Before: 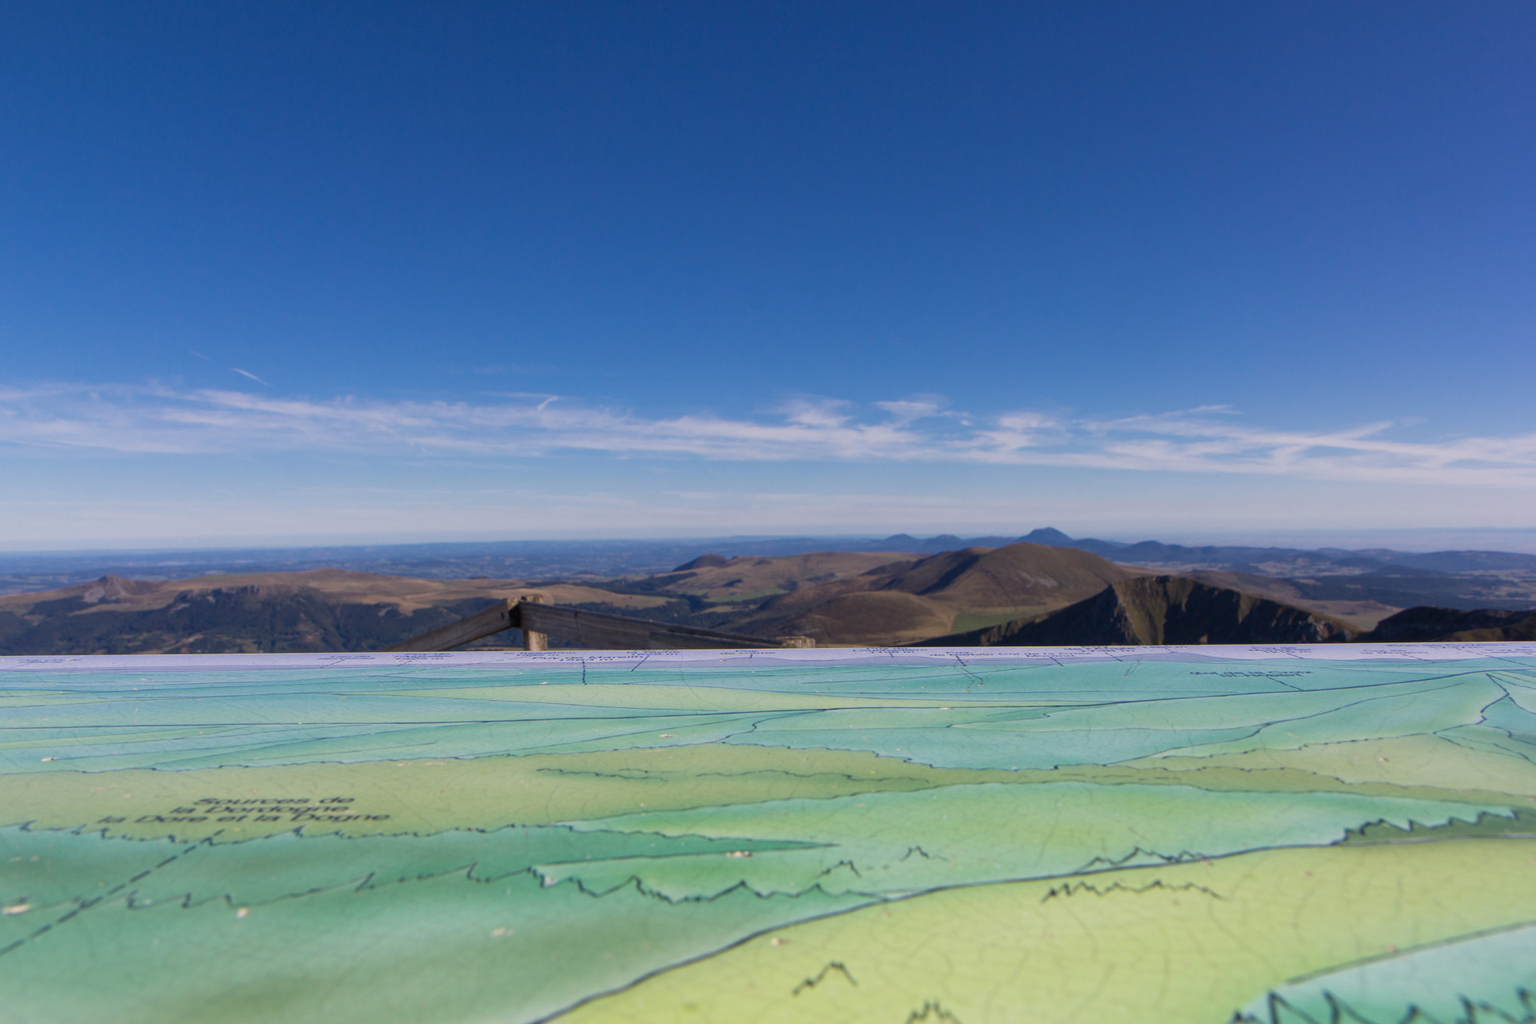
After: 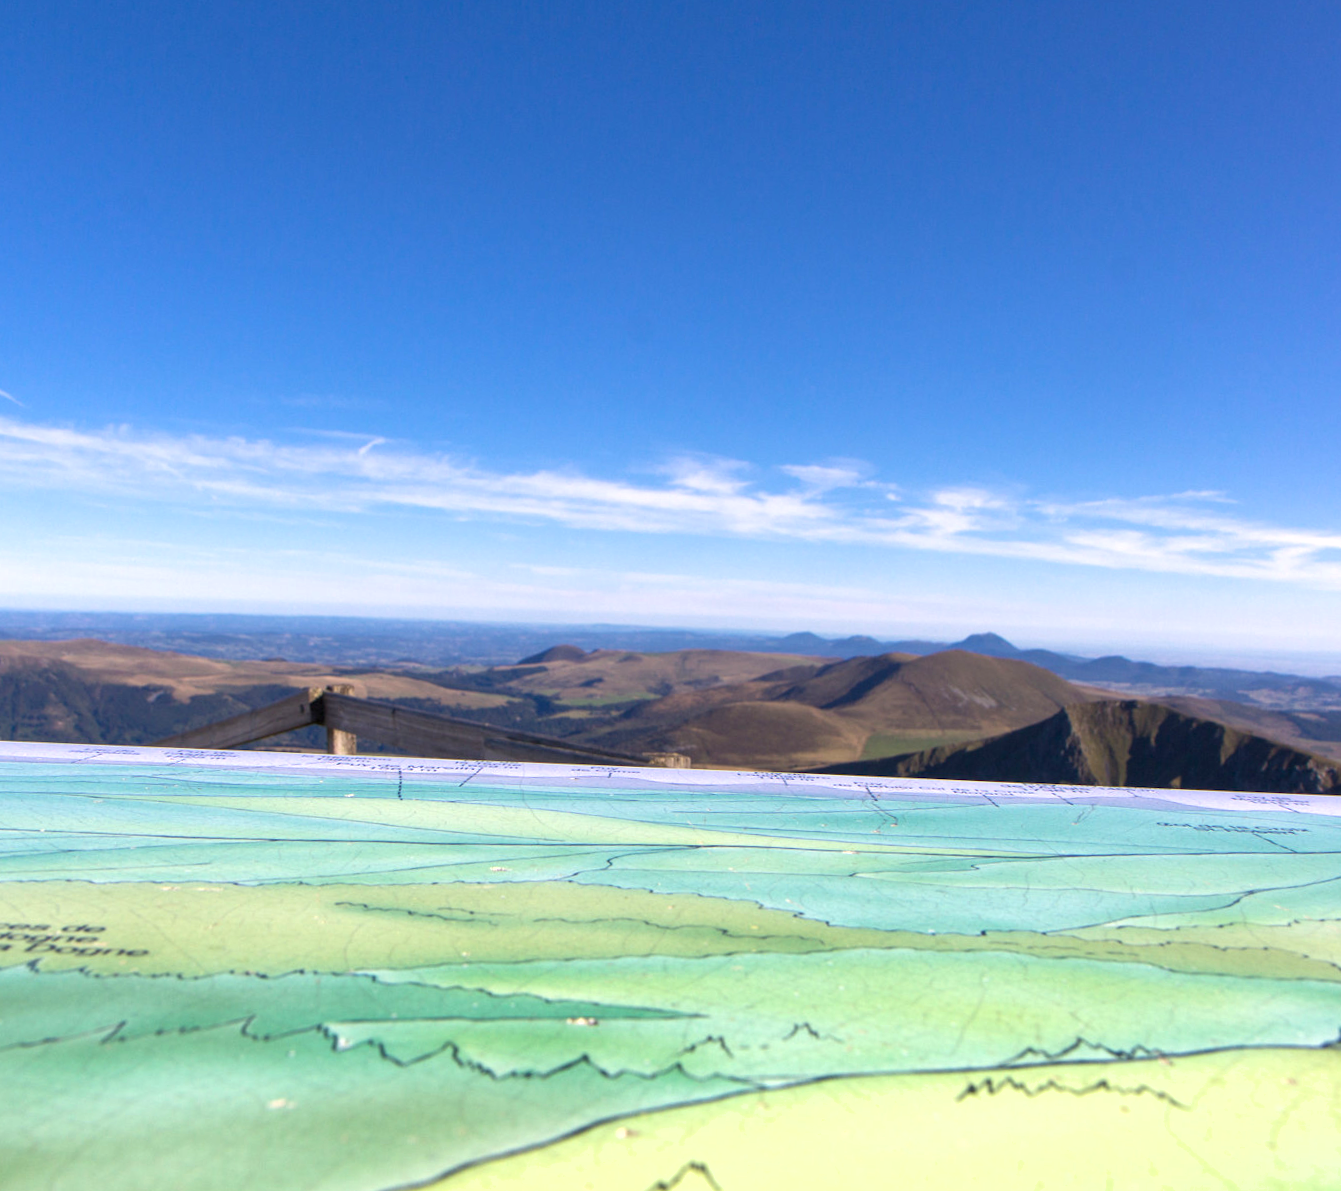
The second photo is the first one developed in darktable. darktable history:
crop and rotate: angle -2.88°, left 14.213%, top 0.025%, right 10.718%, bottom 0.02%
exposure: black level correction 0.001, exposure 0.964 EV, compensate exposure bias true, compensate highlight preservation false
shadows and highlights: radius 125.07, shadows 30.37, highlights -30.64, low approximation 0.01, soften with gaussian
